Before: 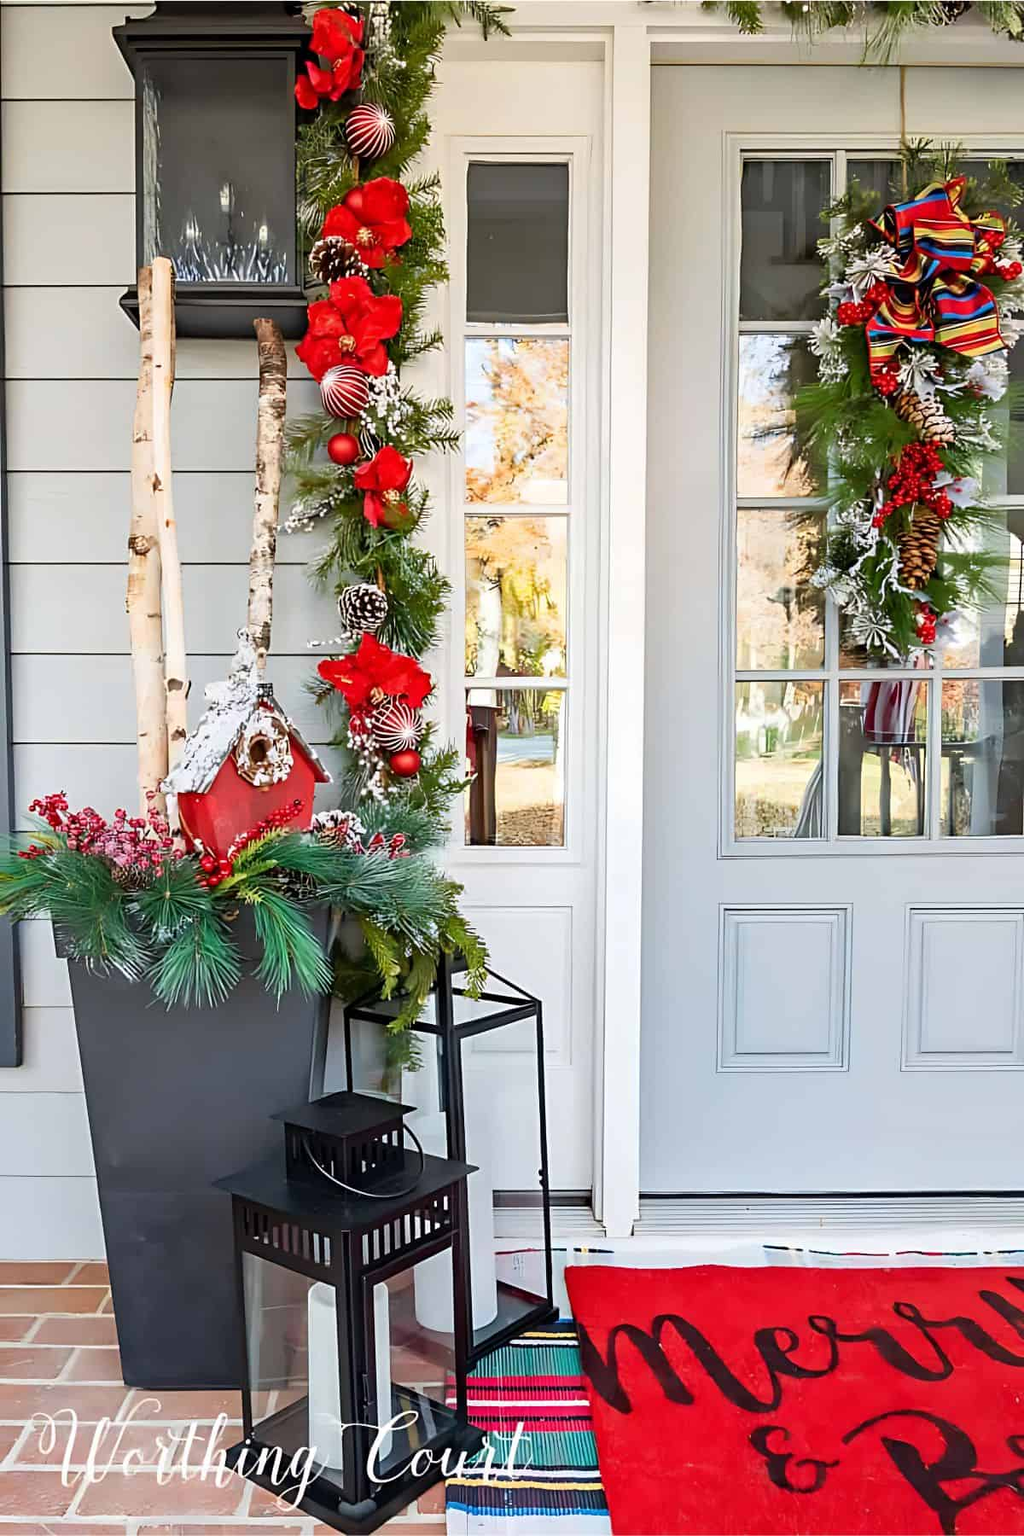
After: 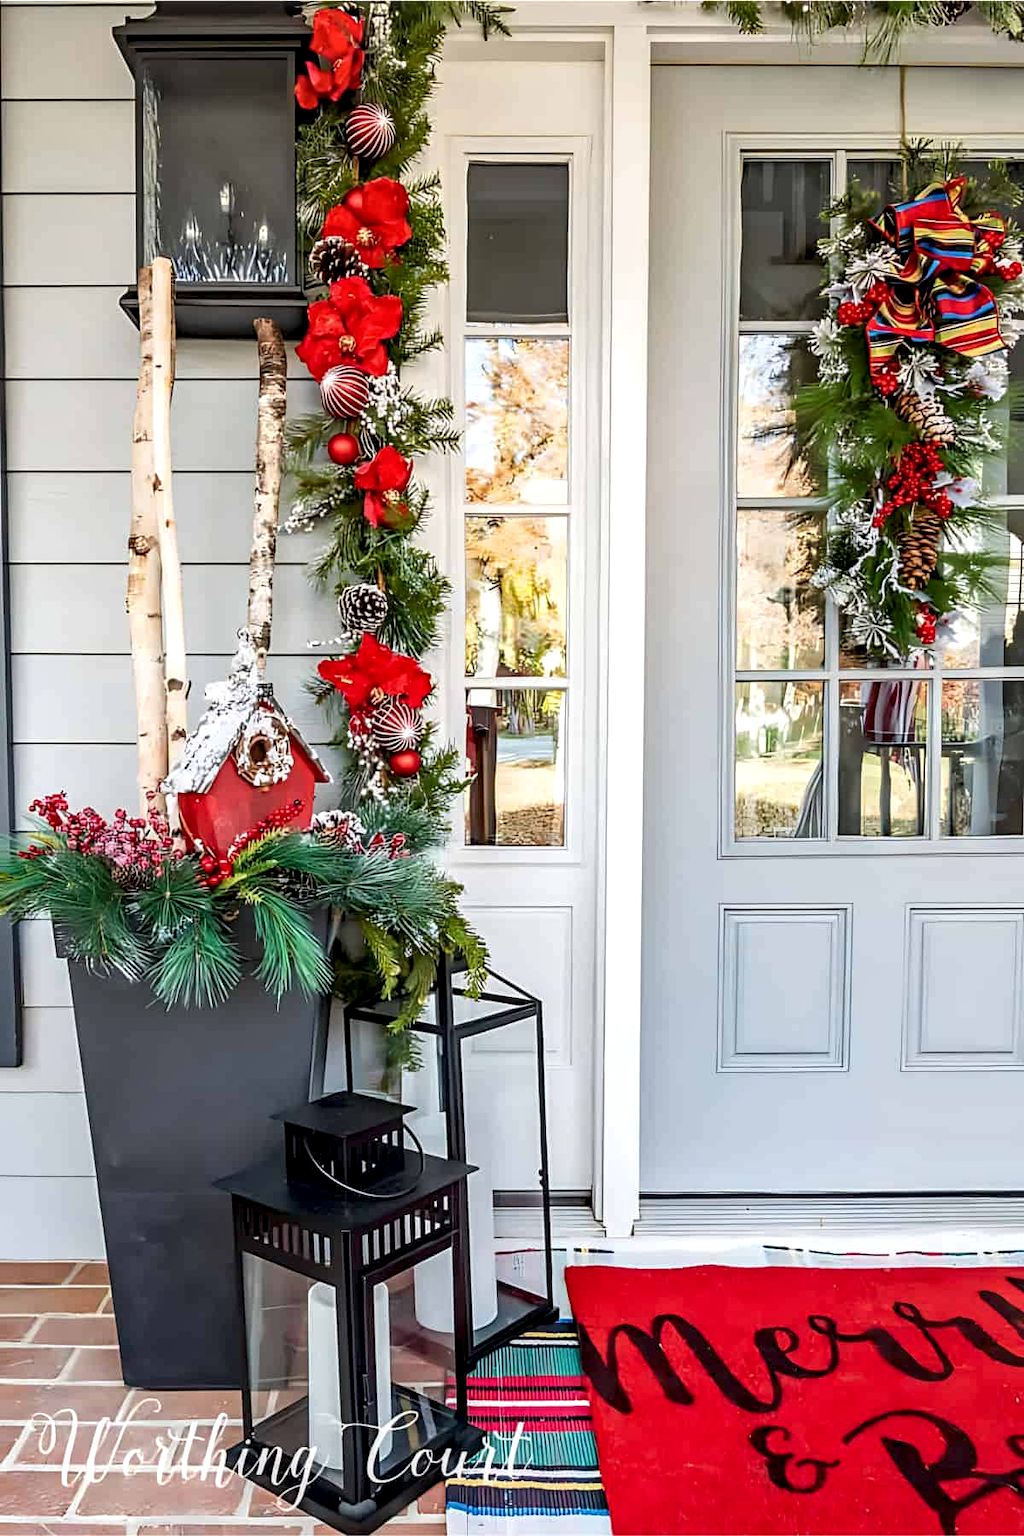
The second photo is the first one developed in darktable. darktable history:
local contrast: highlights 57%, detail 146%
